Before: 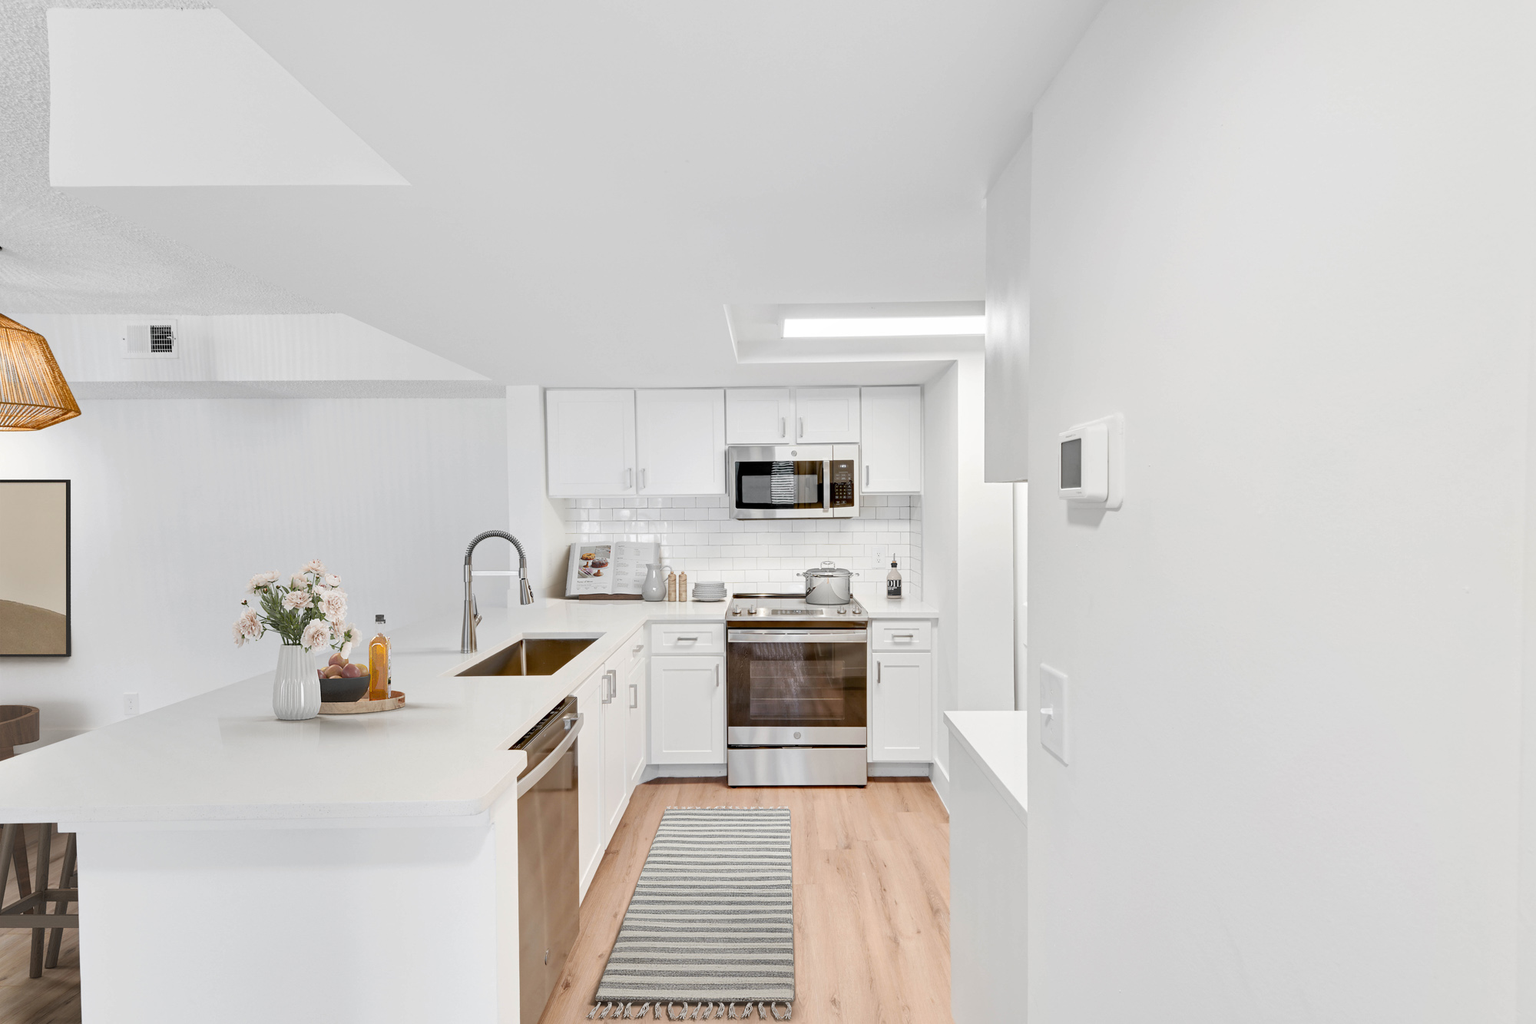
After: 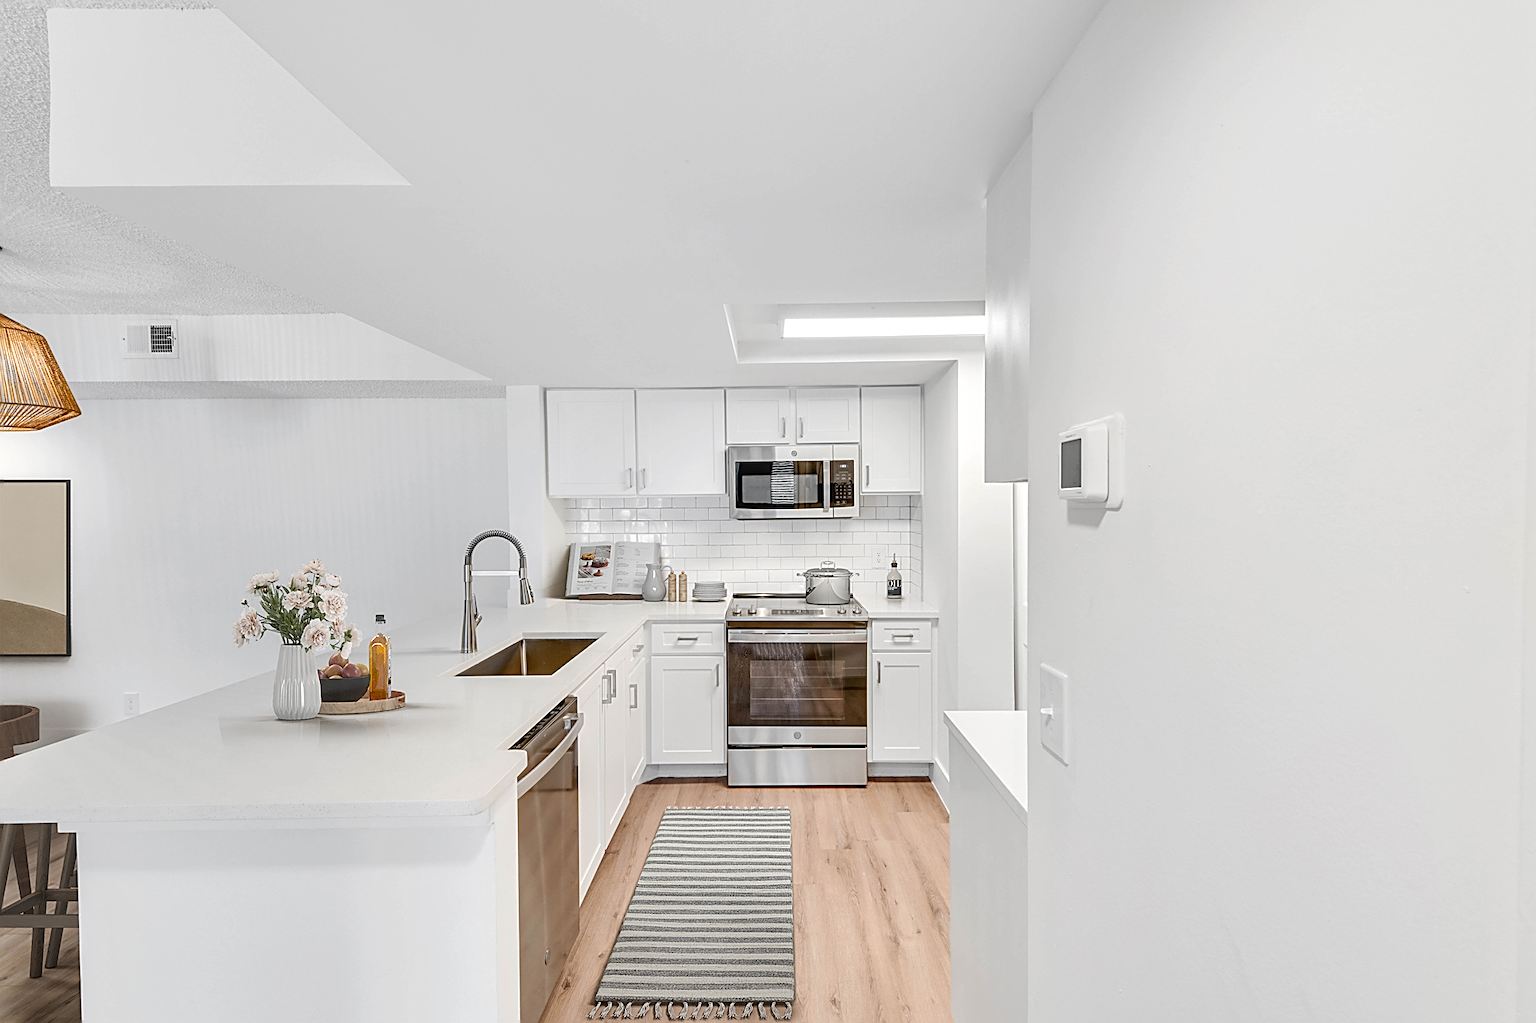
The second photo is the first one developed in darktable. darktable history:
local contrast: on, module defaults
sharpen: amount 0.742
